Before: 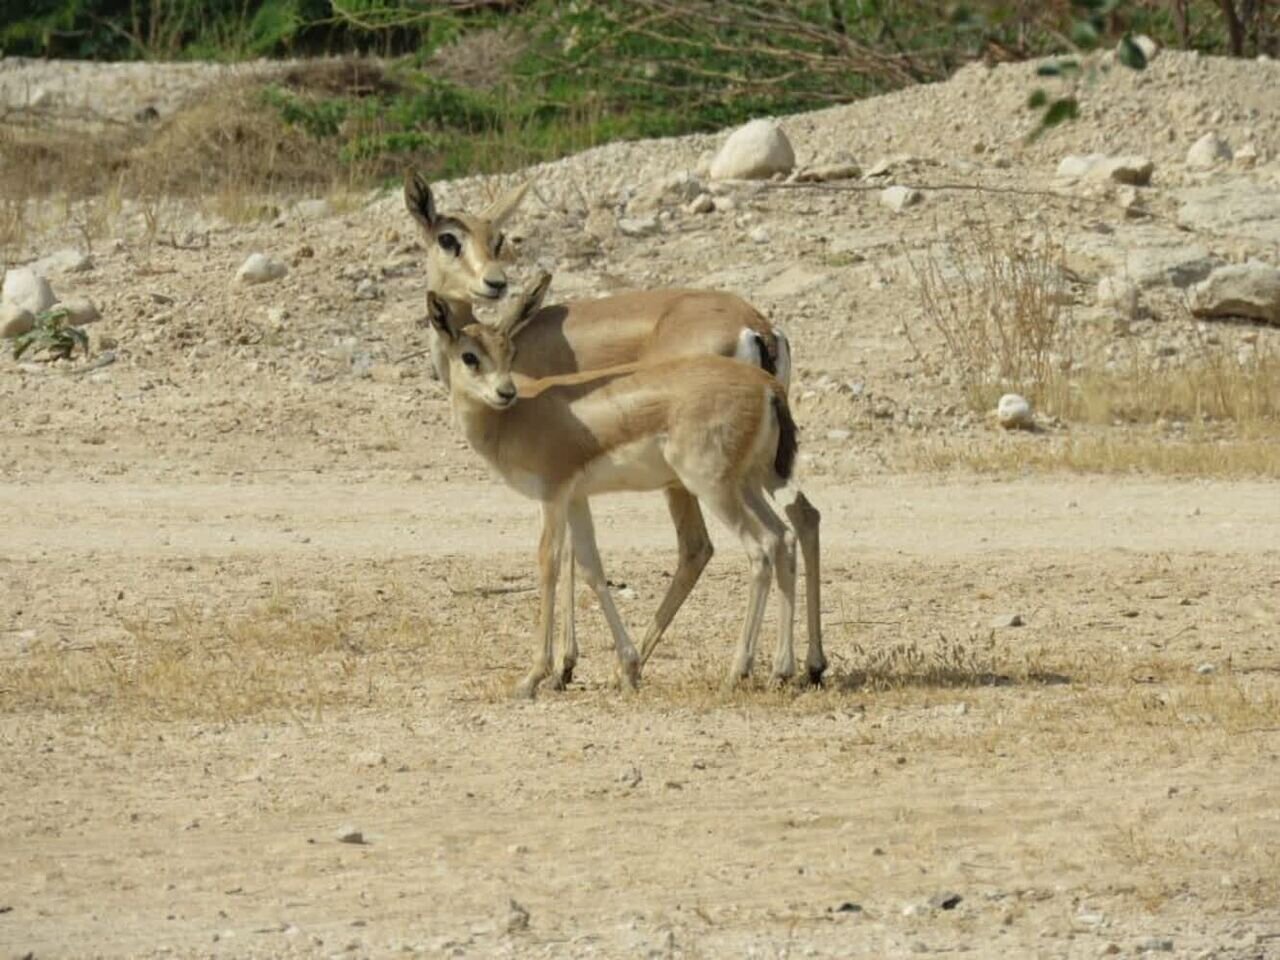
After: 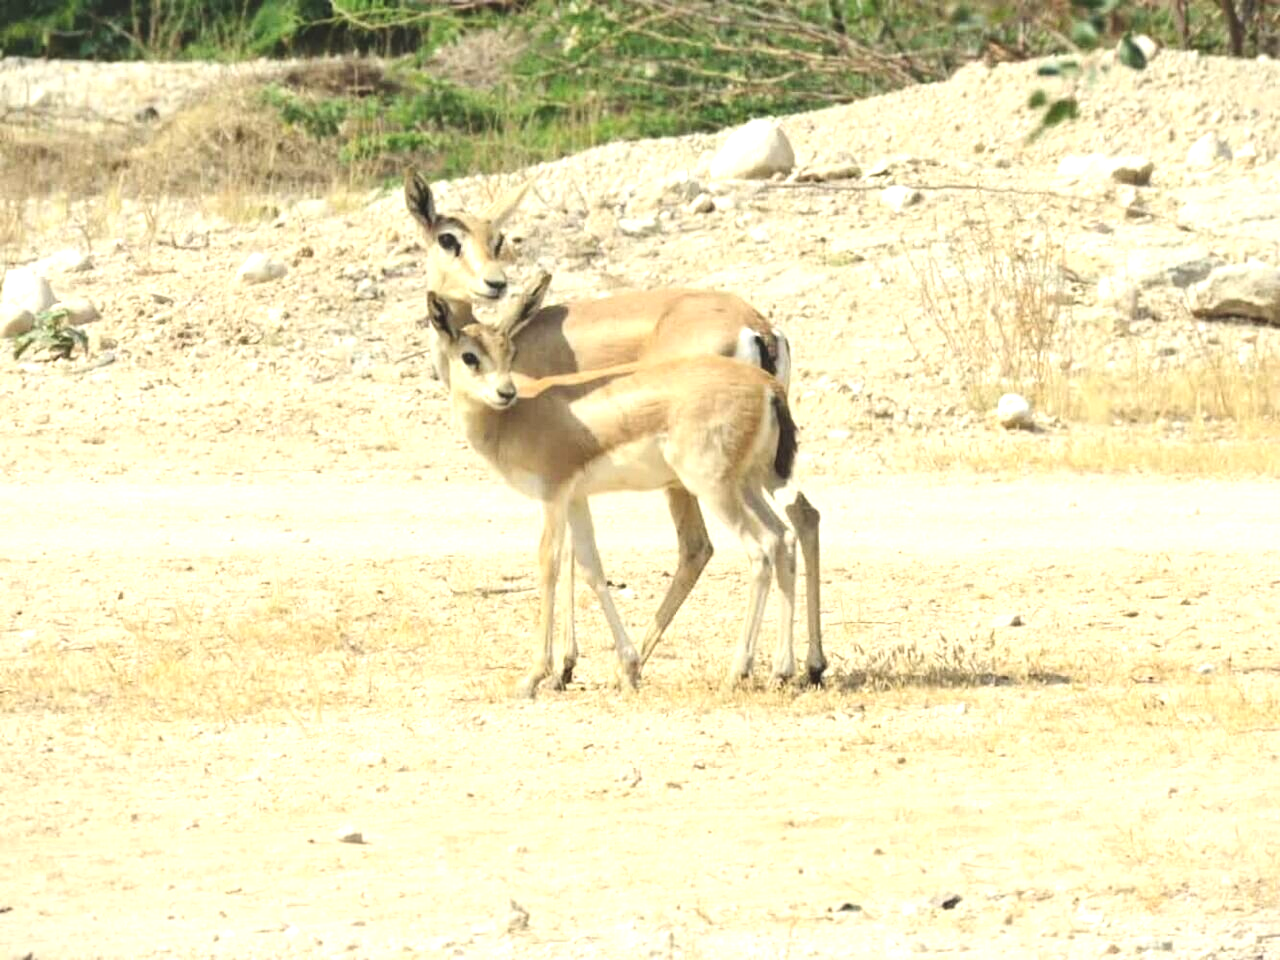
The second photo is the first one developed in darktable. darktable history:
exposure: black level correction 0, exposure 1.45 EV, compensate exposure bias true, compensate highlight preservation false
color balance: lift [1.01, 1, 1, 1], gamma [1.097, 1, 1, 1], gain [0.85, 1, 1, 1]
contrast brightness saturation: contrast 0.15, brightness -0.01, saturation 0.1
